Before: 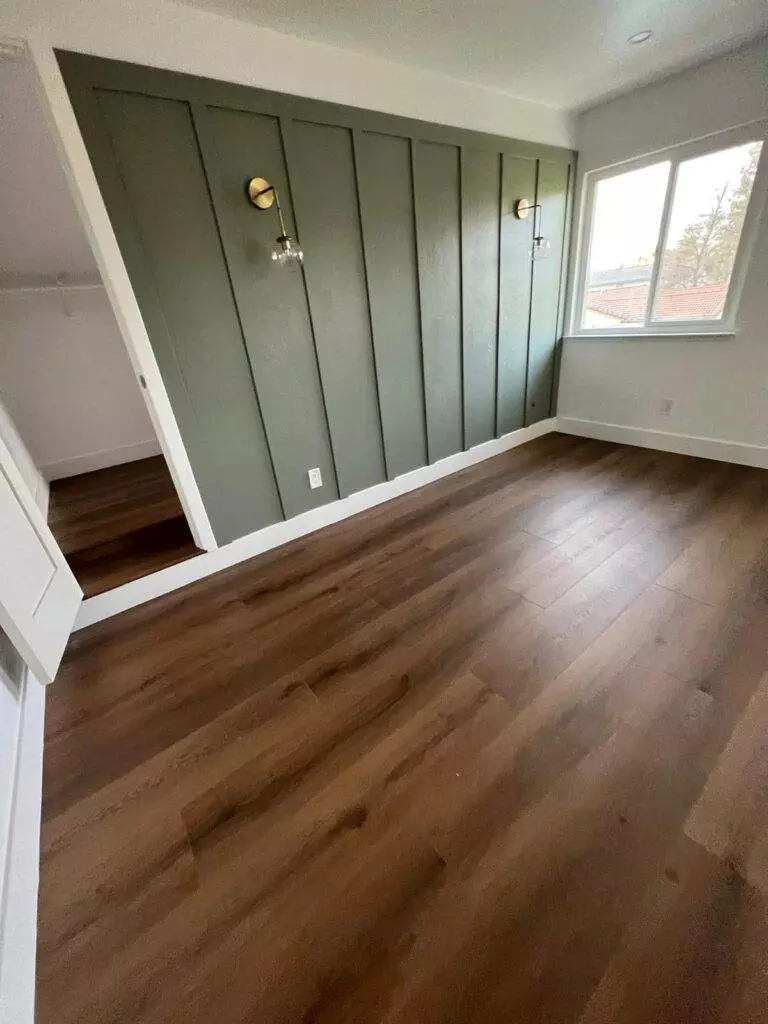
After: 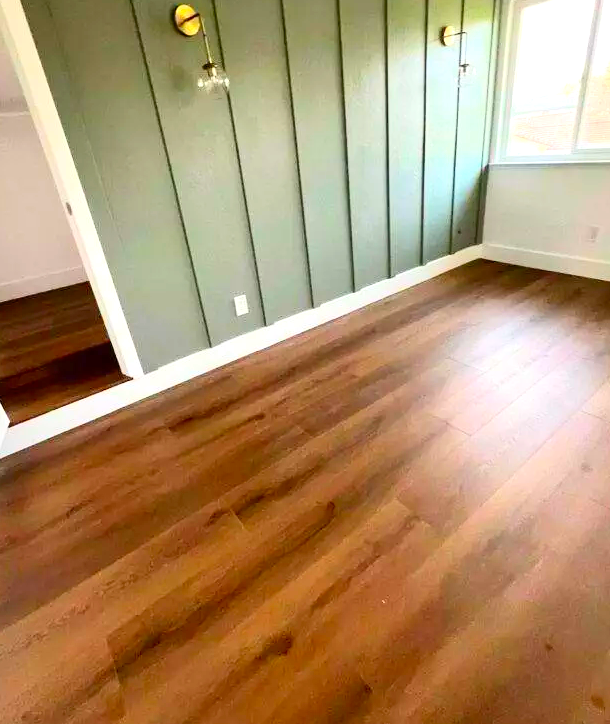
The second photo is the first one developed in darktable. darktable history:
contrast brightness saturation: contrast 0.2, brightness 0.2, saturation 0.8
crop: left 9.712%, top 16.928%, right 10.845%, bottom 12.332%
exposure: black level correction 0.001, exposure 0.5 EV, compensate exposure bias true, compensate highlight preservation false
